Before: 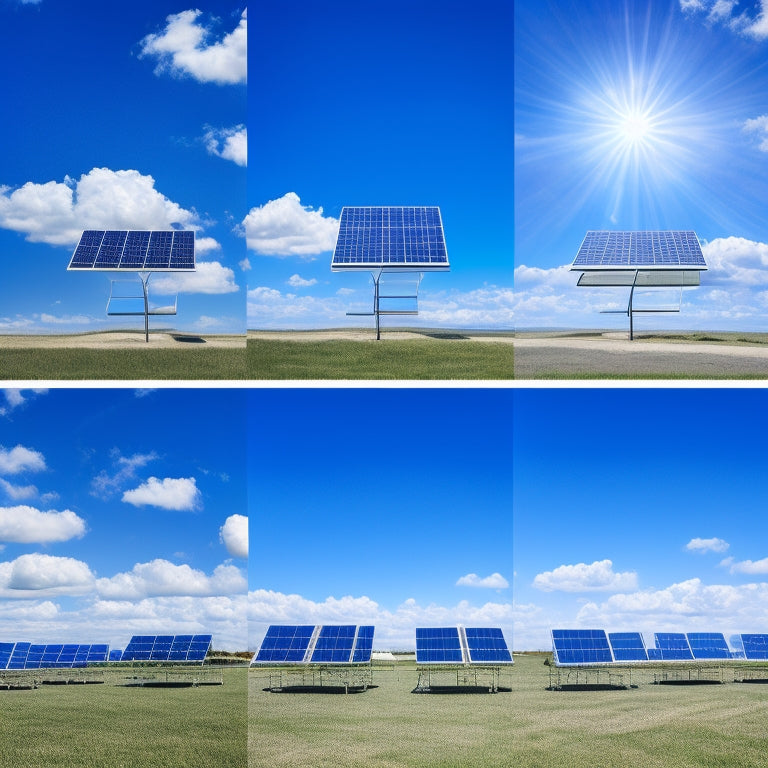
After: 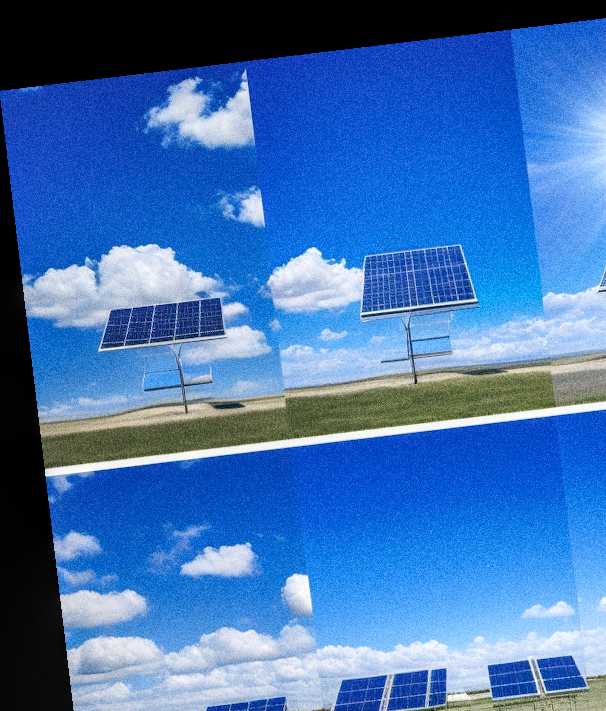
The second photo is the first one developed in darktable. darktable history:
rotate and perspective: rotation -6.83°, automatic cropping off
grain: coarseness 0.09 ISO, strength 40%
crop: right 28.885%, bottom 16.626%
local contrast: on, module defaults
